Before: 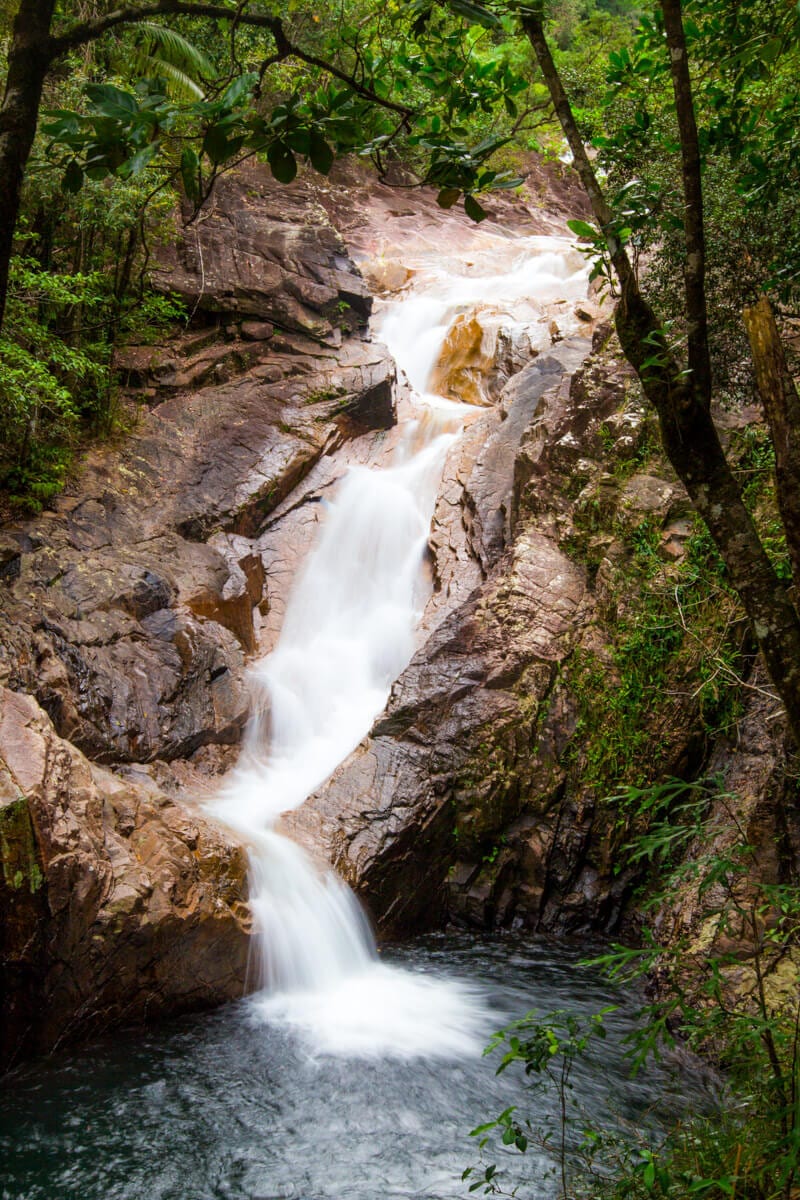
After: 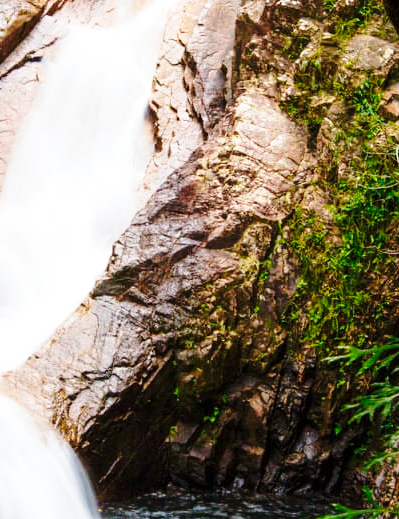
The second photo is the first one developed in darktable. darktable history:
crop: left 34.952%, top 36.708%, right 15.068%, bottom 19.974%
base curve: curves: ch0 [(0, 0) (0.032, 0.037) (0.105, 0.228) (0.435, 0.76) (0.856, 0.983) (1, 1)], preserve colors none
